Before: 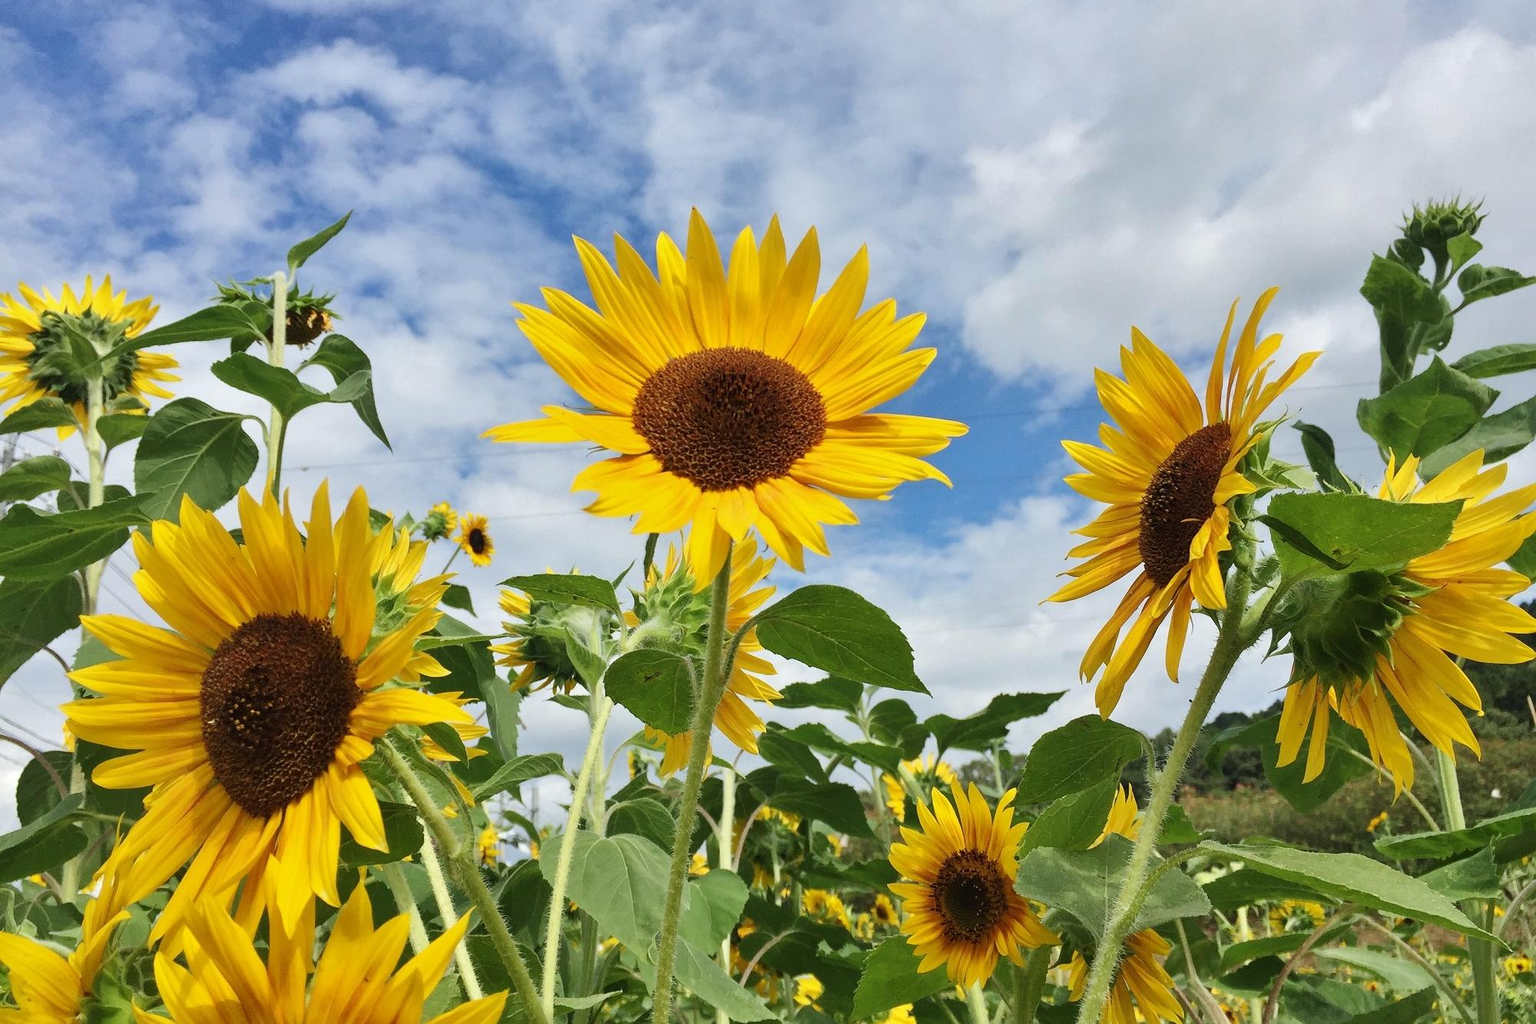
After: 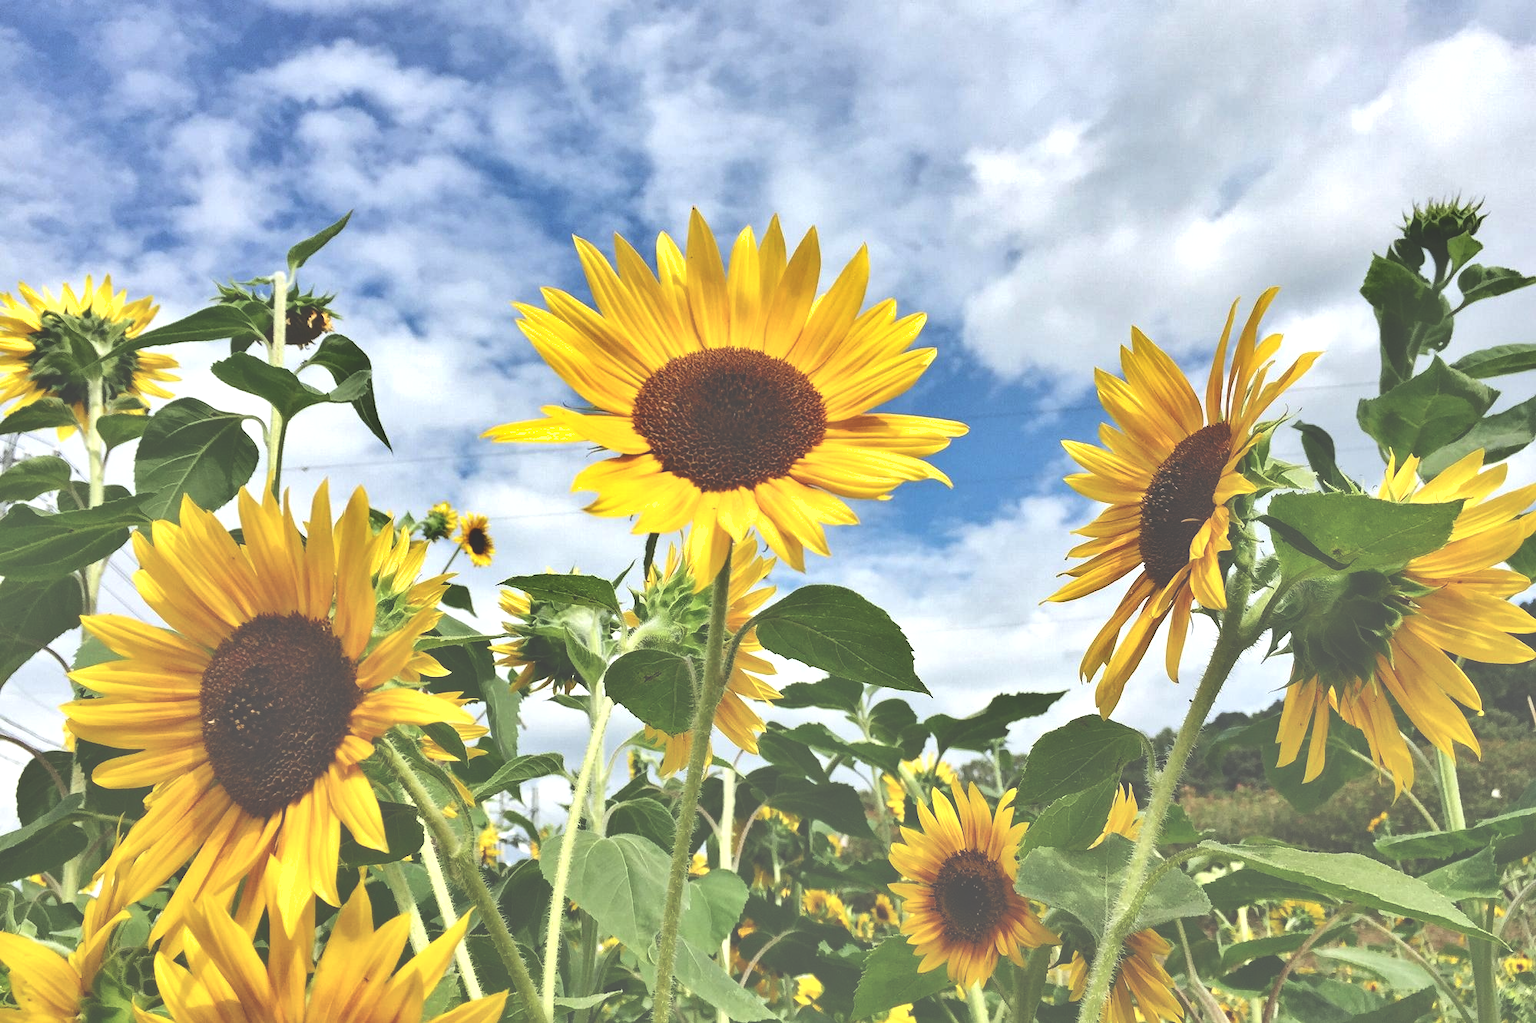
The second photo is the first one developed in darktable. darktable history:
exposure: black level correction -0.071, exposure 0.5 EV, compensate highlight preservation false
shadows and highlights: shadows 60, soften with gaussian
